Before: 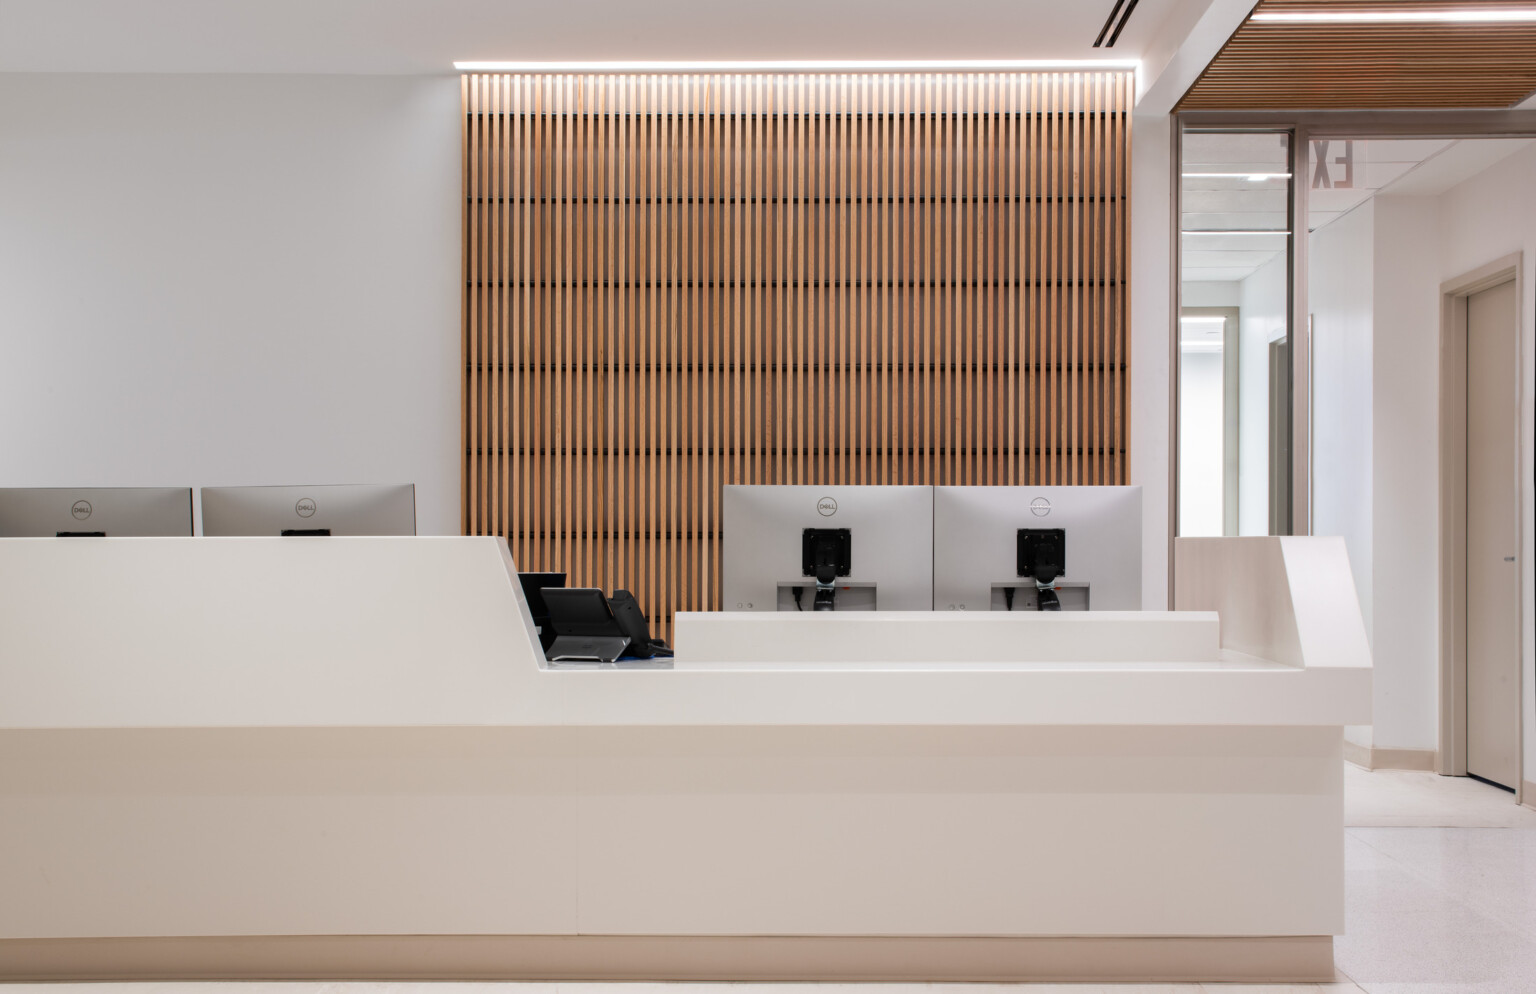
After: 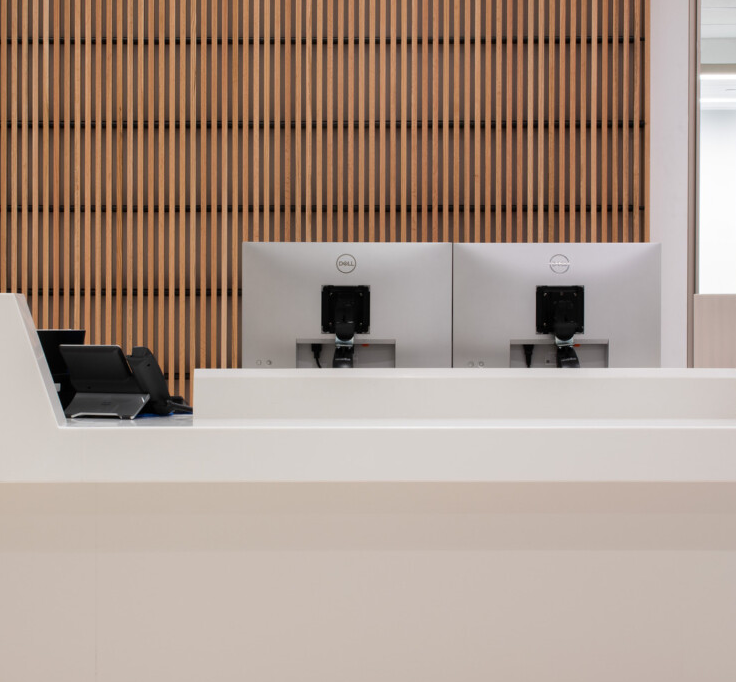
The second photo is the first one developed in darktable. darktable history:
crop: left 31.338%, top 24.48%, right 20.326%, bottom 6.593%
